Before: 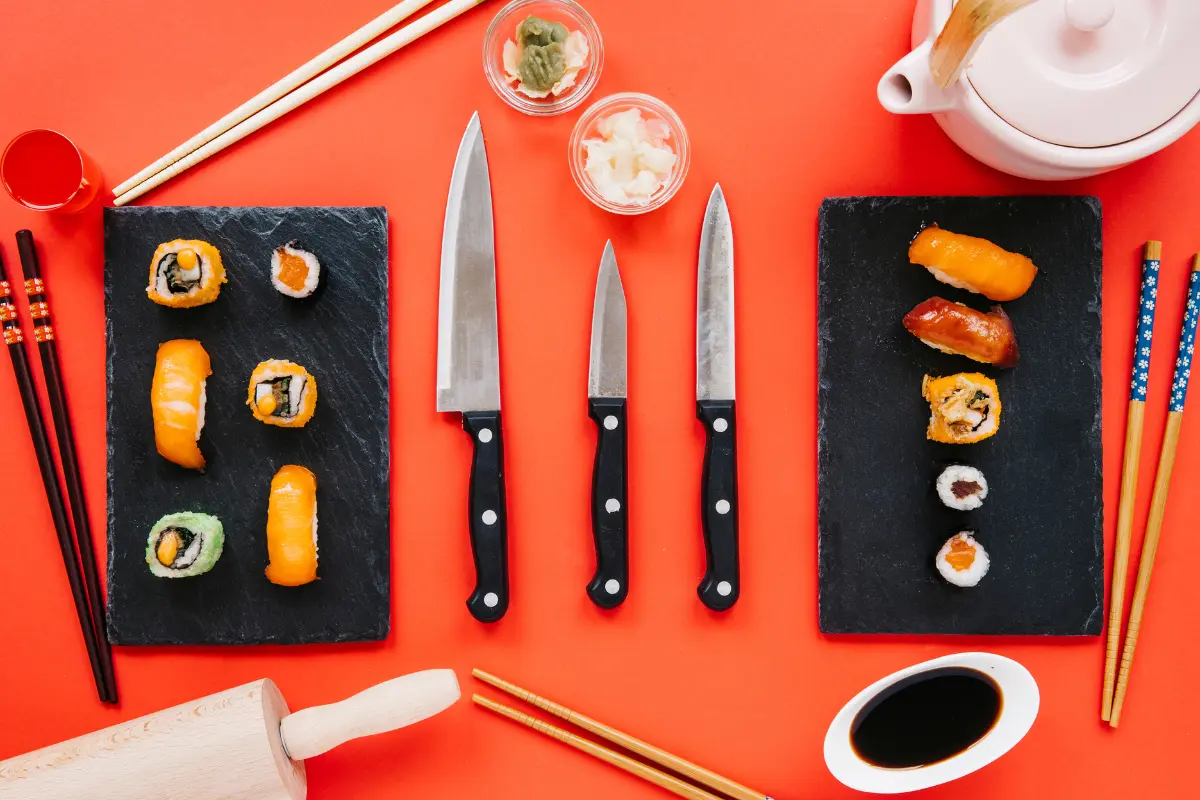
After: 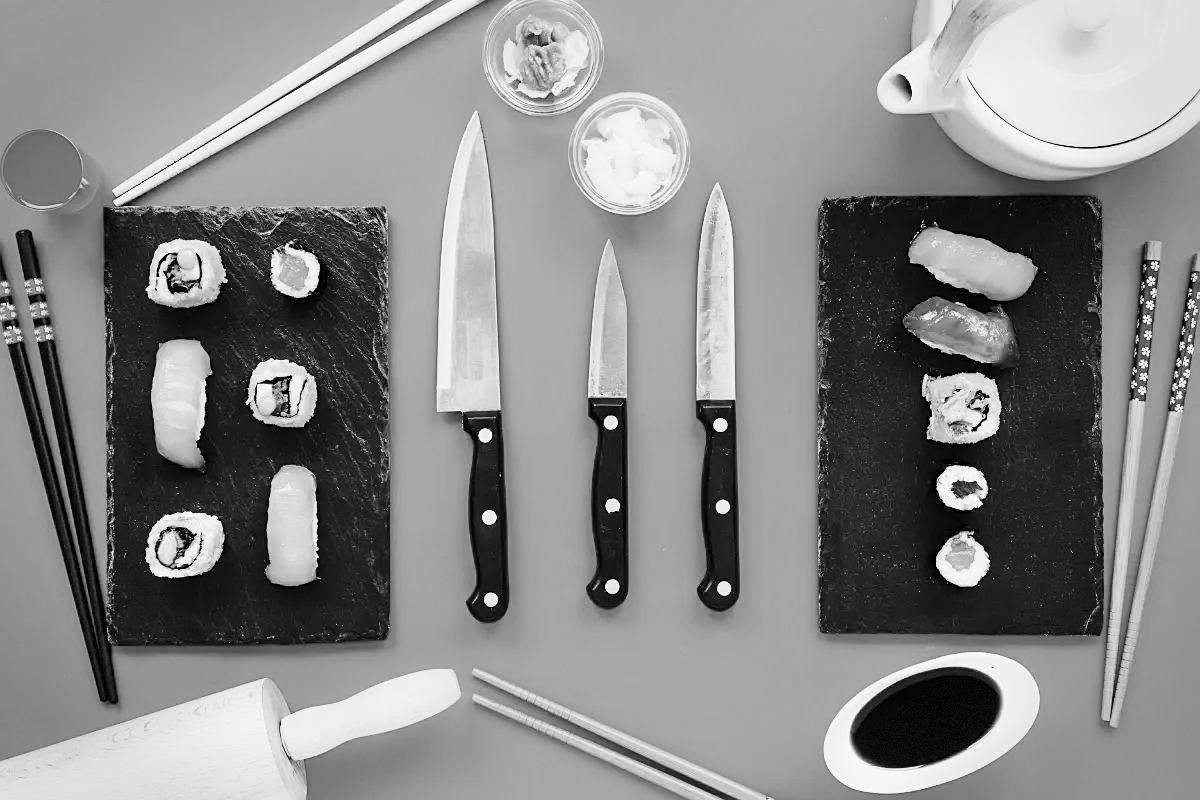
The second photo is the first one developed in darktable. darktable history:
color balance rgb: linear chroma grading › global chroma 15%, perceptual saturation grading › global saturation 30%
vignetting: fall-off start 91%, fall-off radius 39.39%, brightness -0.182, saturation -0.3, width/height ratio 1.219, shape 1.3, dithering 8-bit output, unbound false
monochrome: a 1.94, b -0.638
sharpen: on, module defaults
base curve: curves: ch0 [(0, 0) (0.028, 0.03) (0.121, 0.232) (0.46, 0.748) (0.859, 0.968) (1, 1)], preserve colors none
